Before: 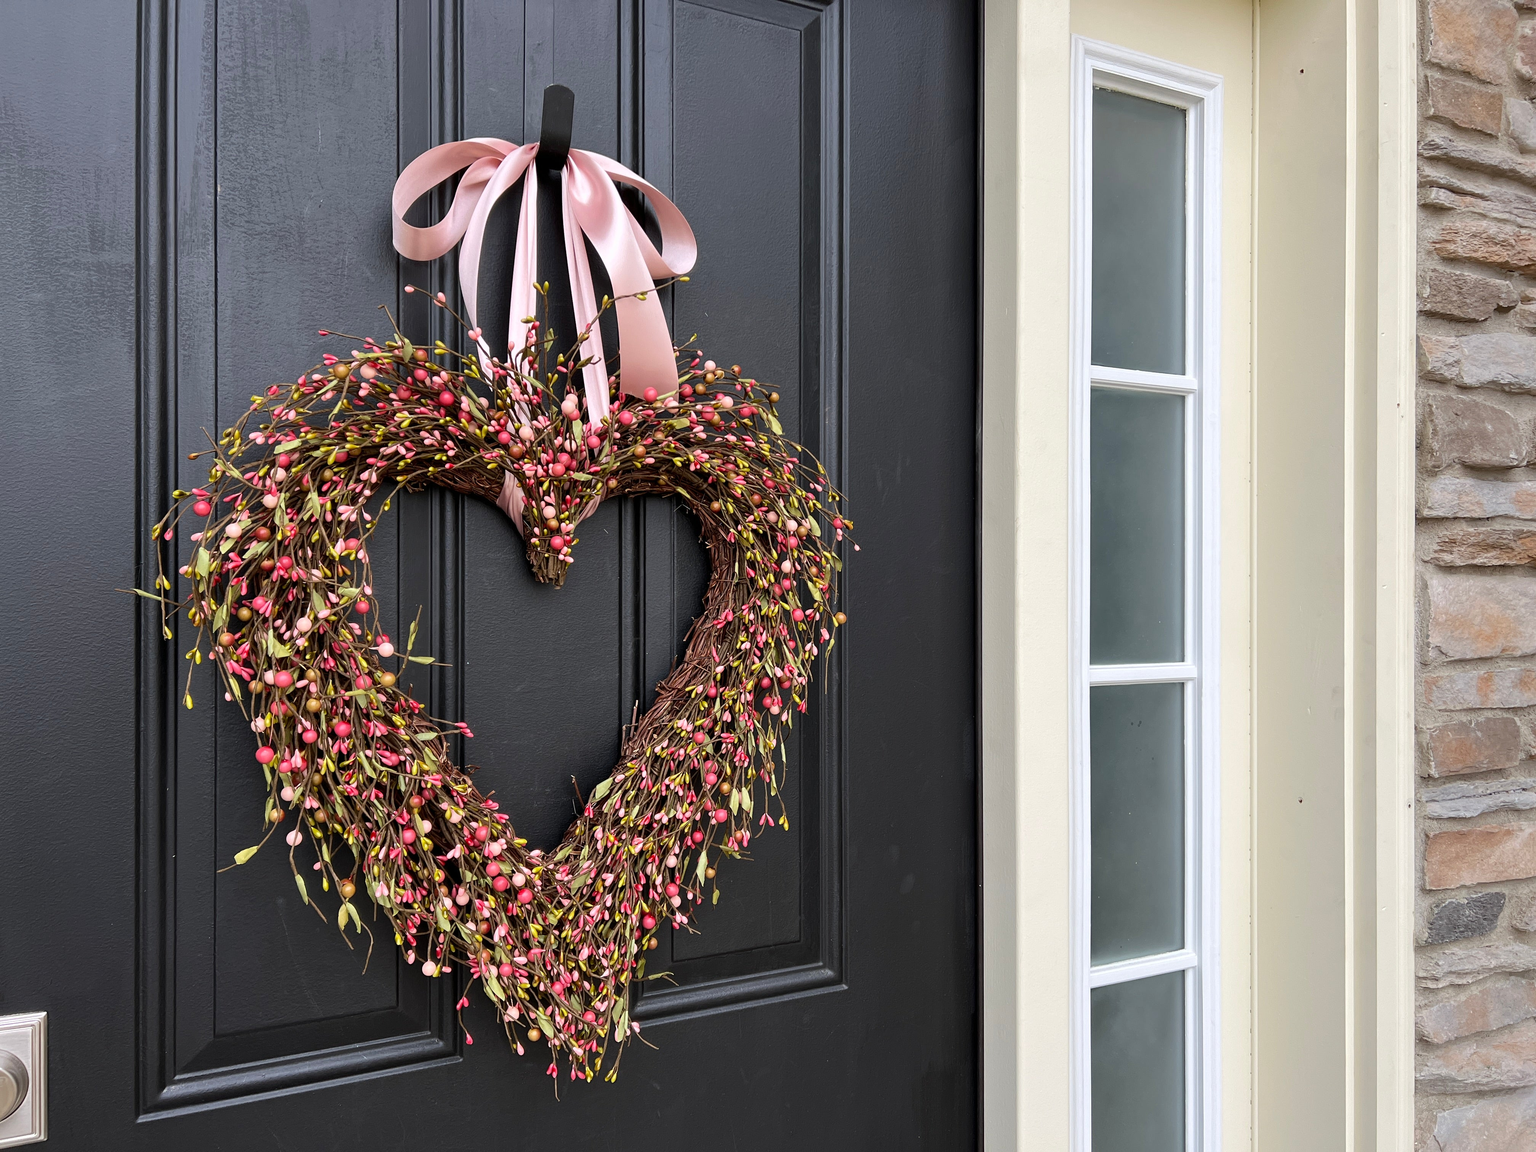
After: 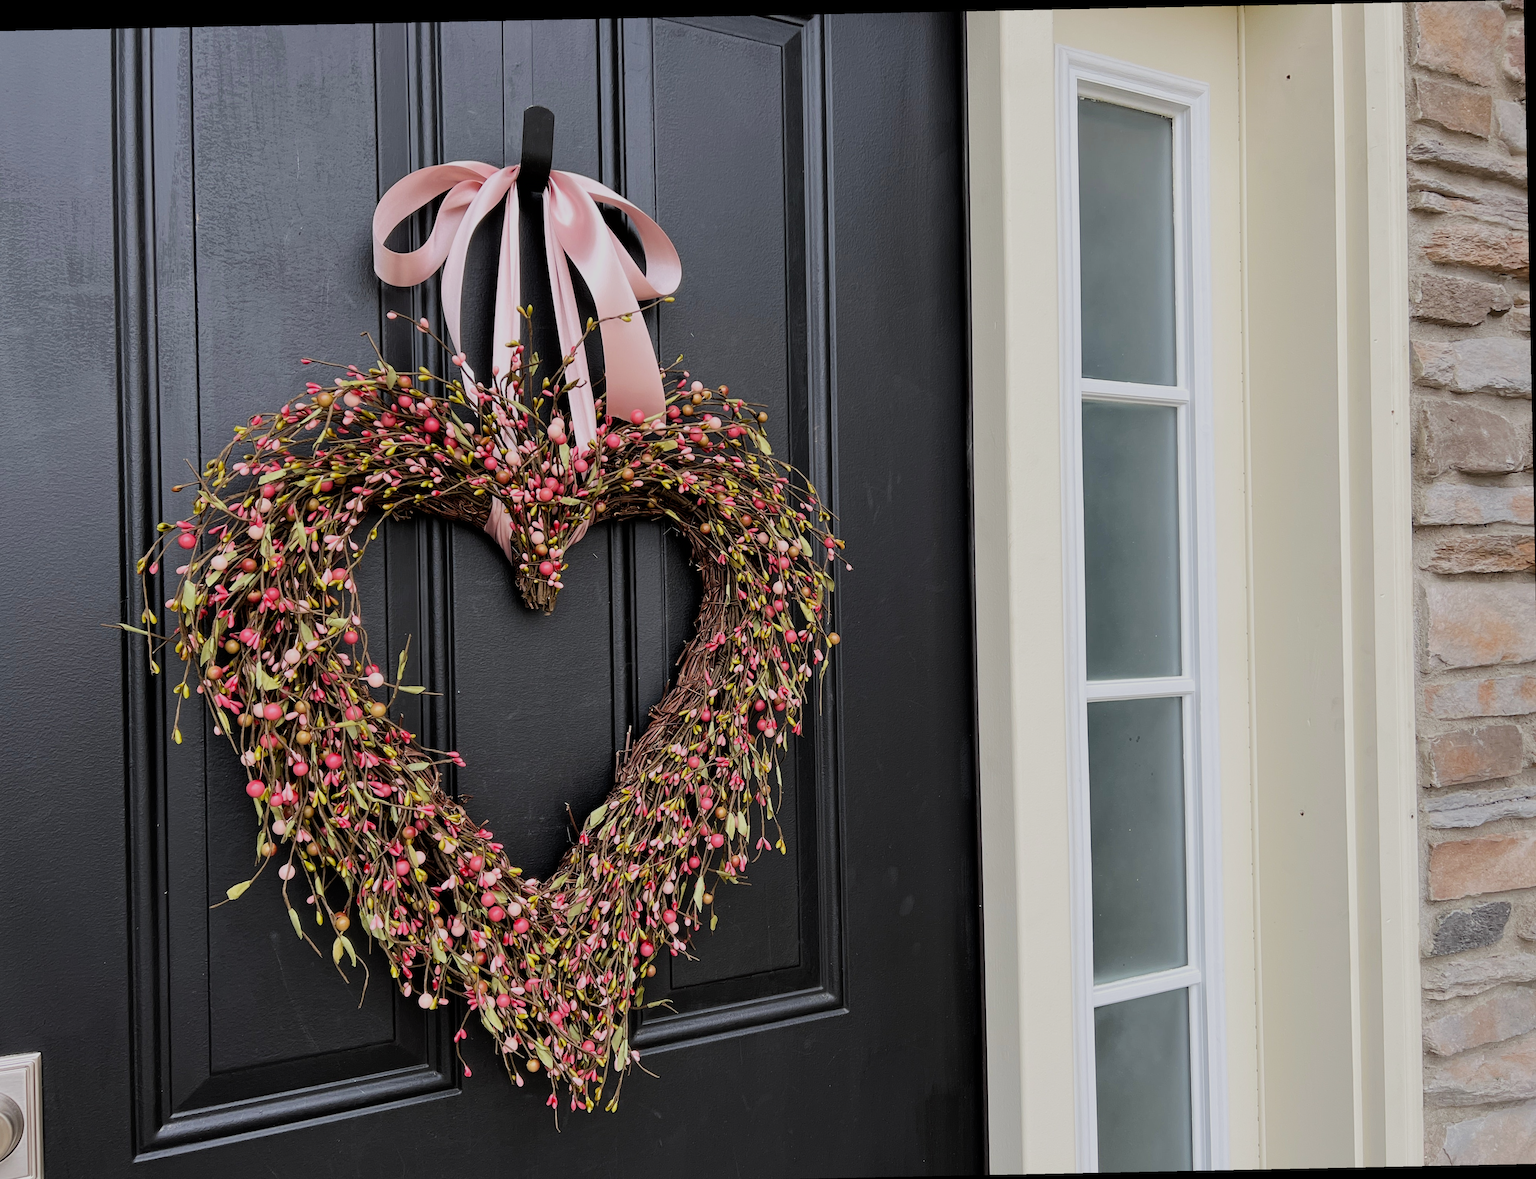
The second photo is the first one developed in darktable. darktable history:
rotate and perspective: rotation -1.17°, automatic cropping off
crop and rotate: left 1.774%, right 0.633%, bottom 1.28%
filmic rgb: black relative exposure -7.65 EV, white relative exposure 4.56 EV, hardness 3.61
